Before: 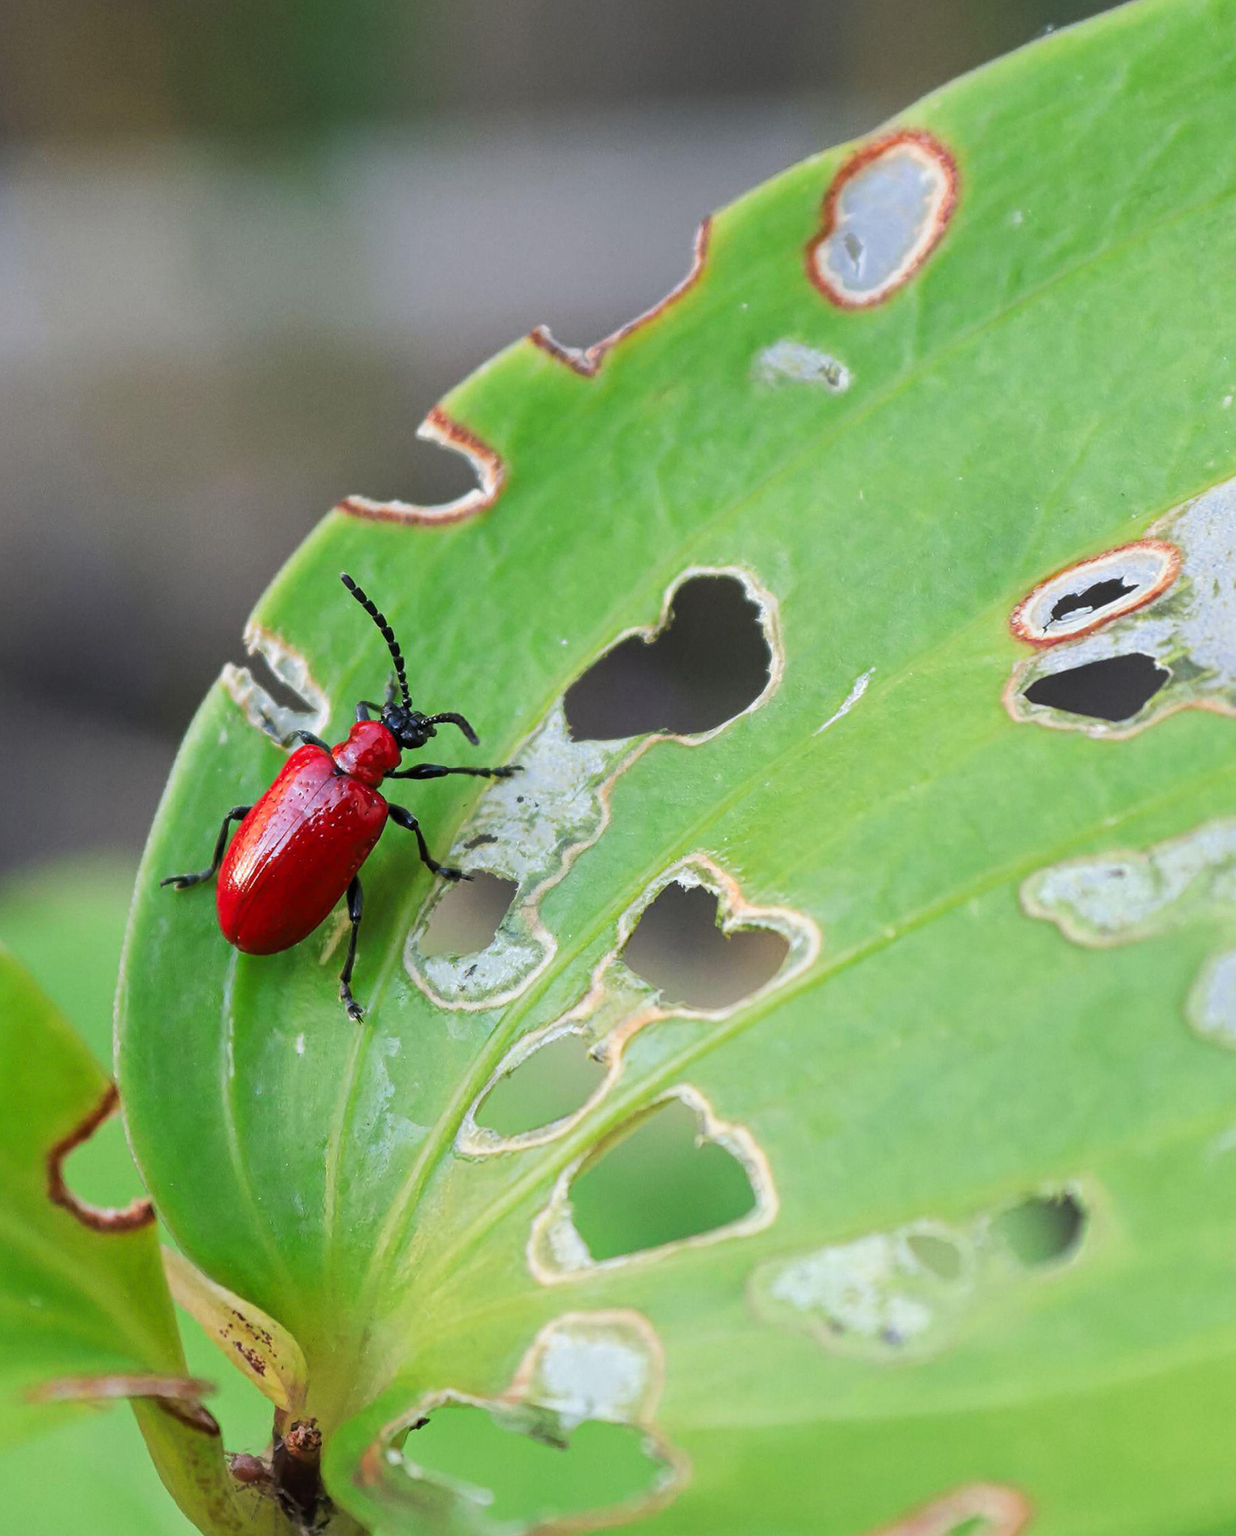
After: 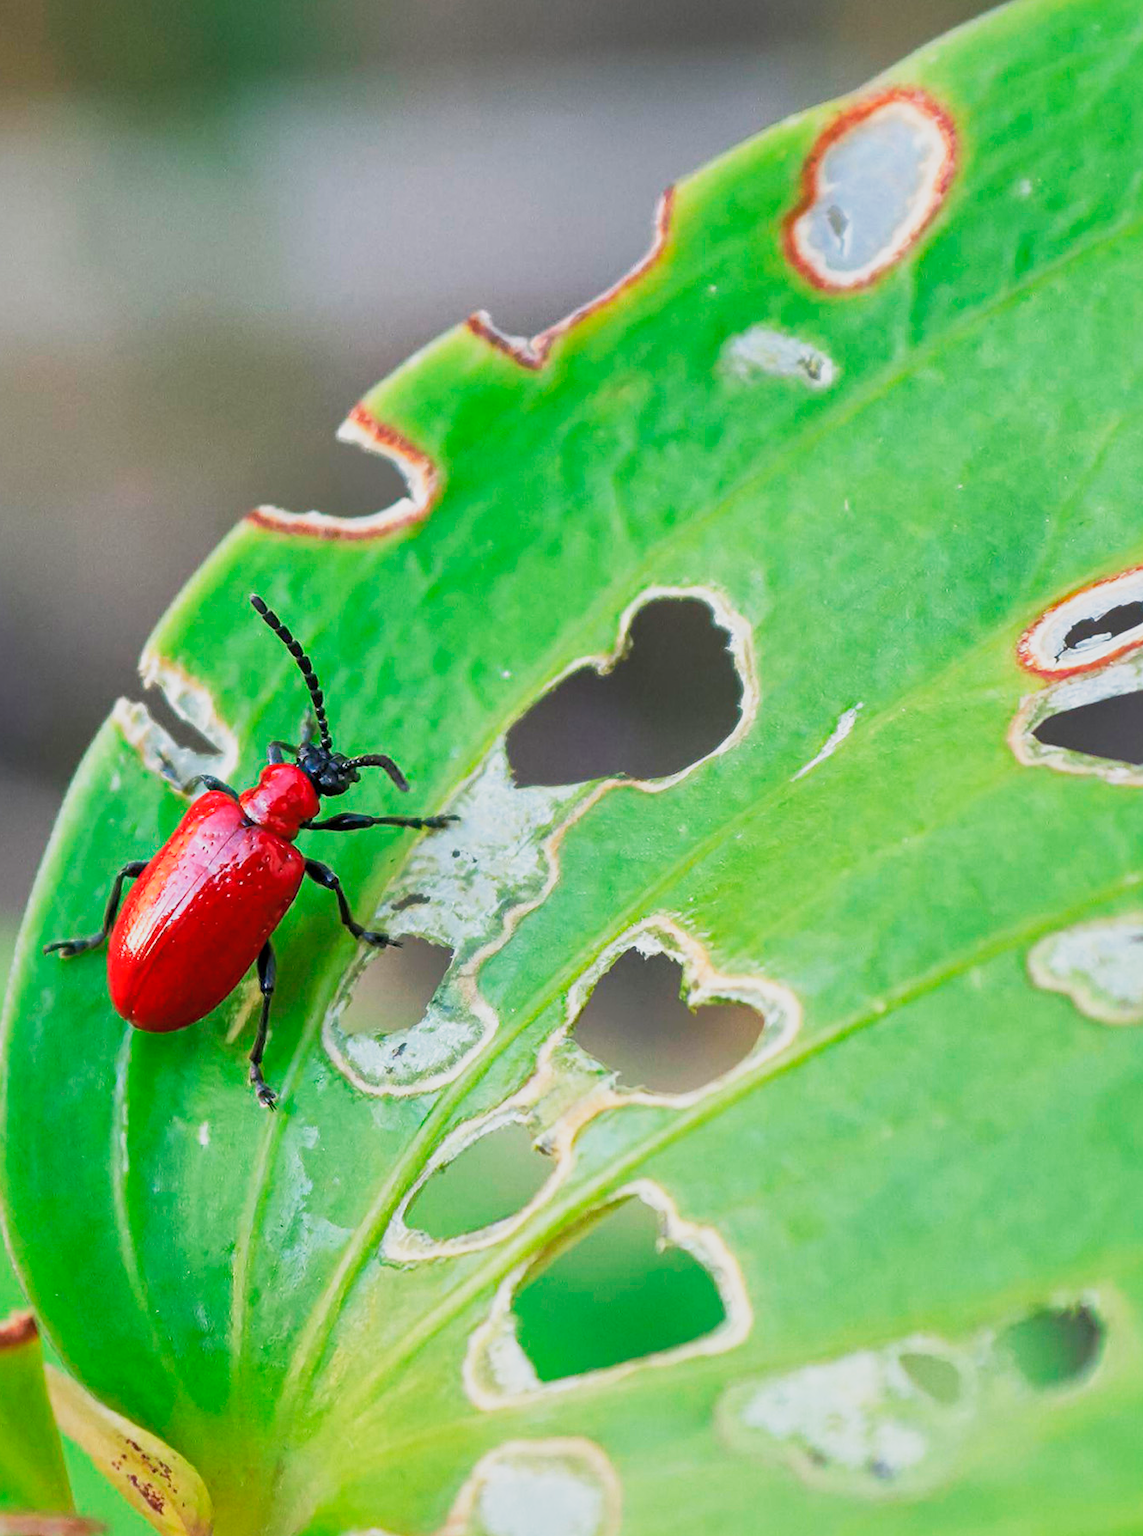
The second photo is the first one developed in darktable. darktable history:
crop: left 9.905%, top 3.538%, right 9.293%, bottom 9.116%
base curve: curves: ch0 [(0, 0) (0.088, 0.125) (0.176, 0.251) (0.354, 0.501) (0.613, 0.749) (1, 0.877)], preserve colors none
shadows and highlights: on, module defaults
